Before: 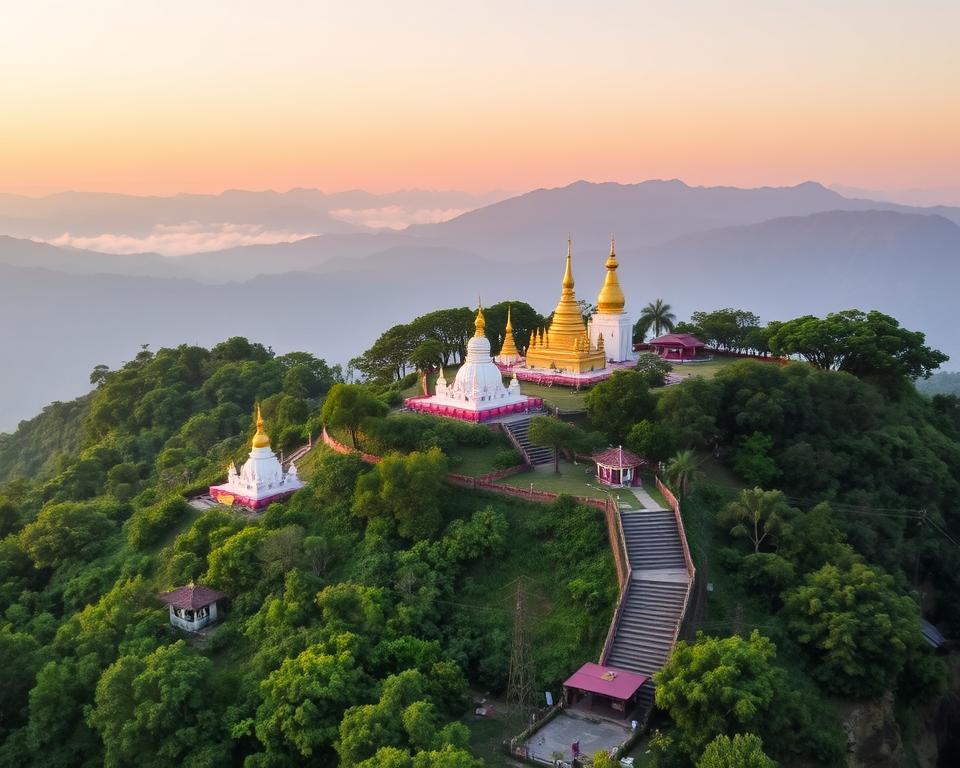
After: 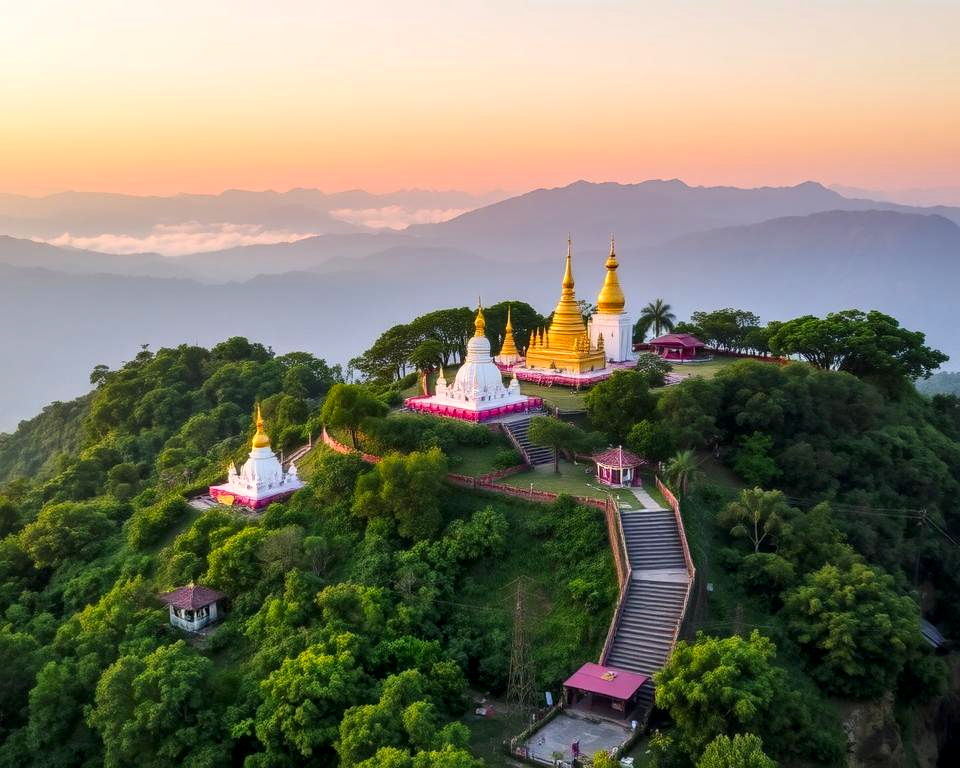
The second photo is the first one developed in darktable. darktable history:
local contrast: detail 130%
contrast brightness saturation: contrast 0.08, saturation 0.195
